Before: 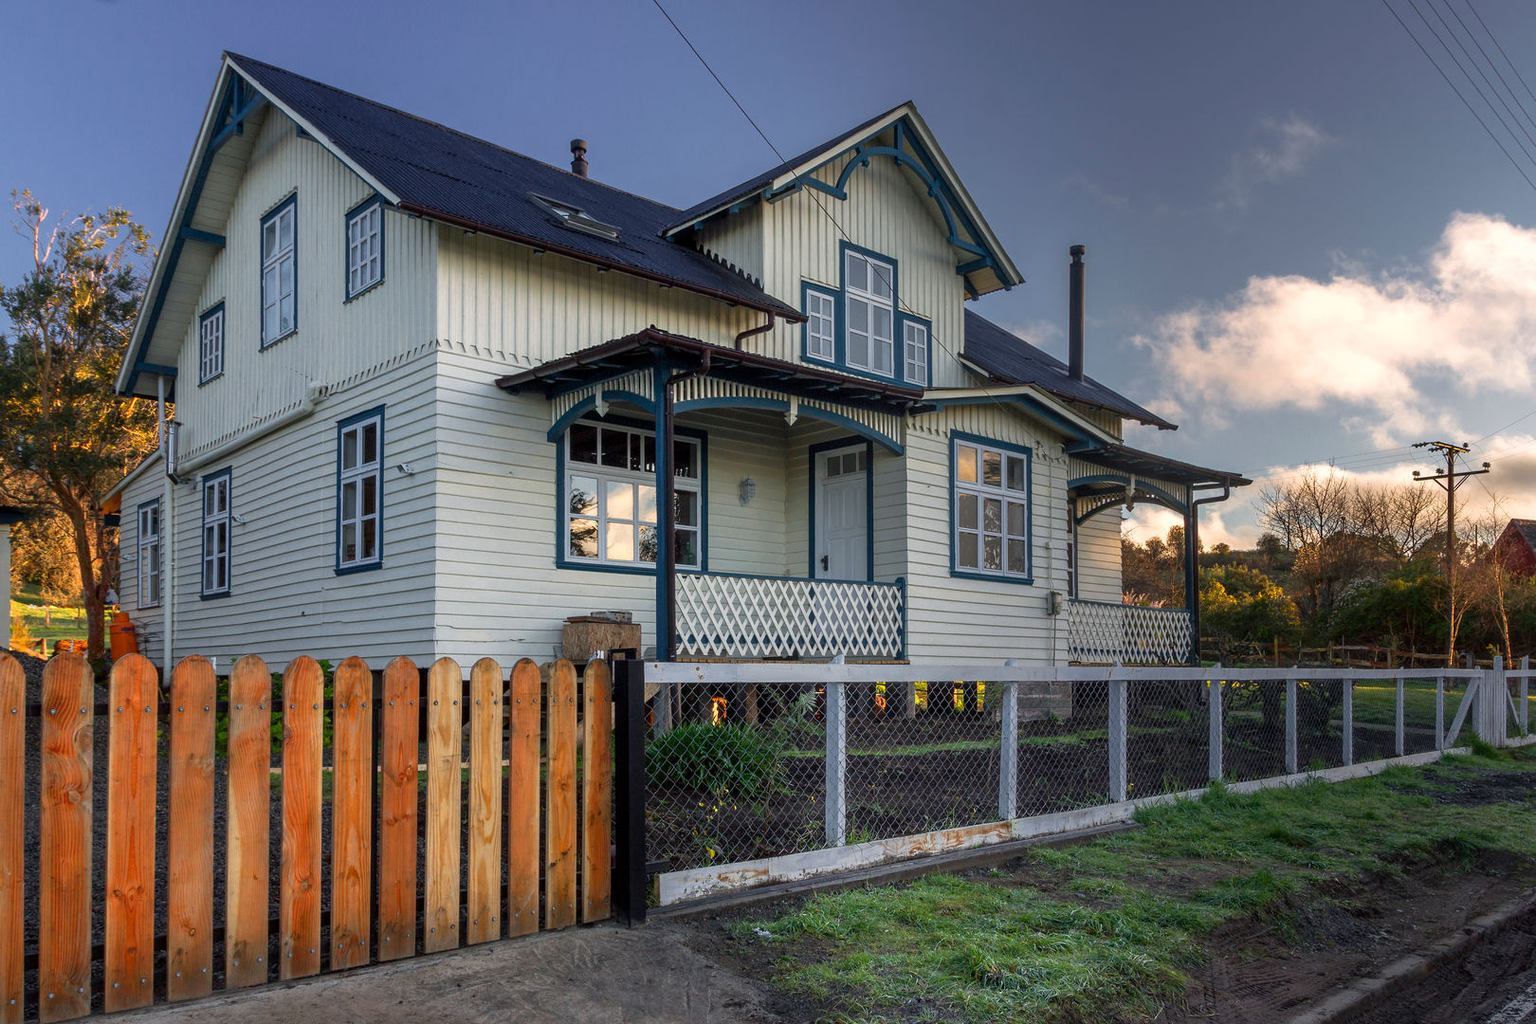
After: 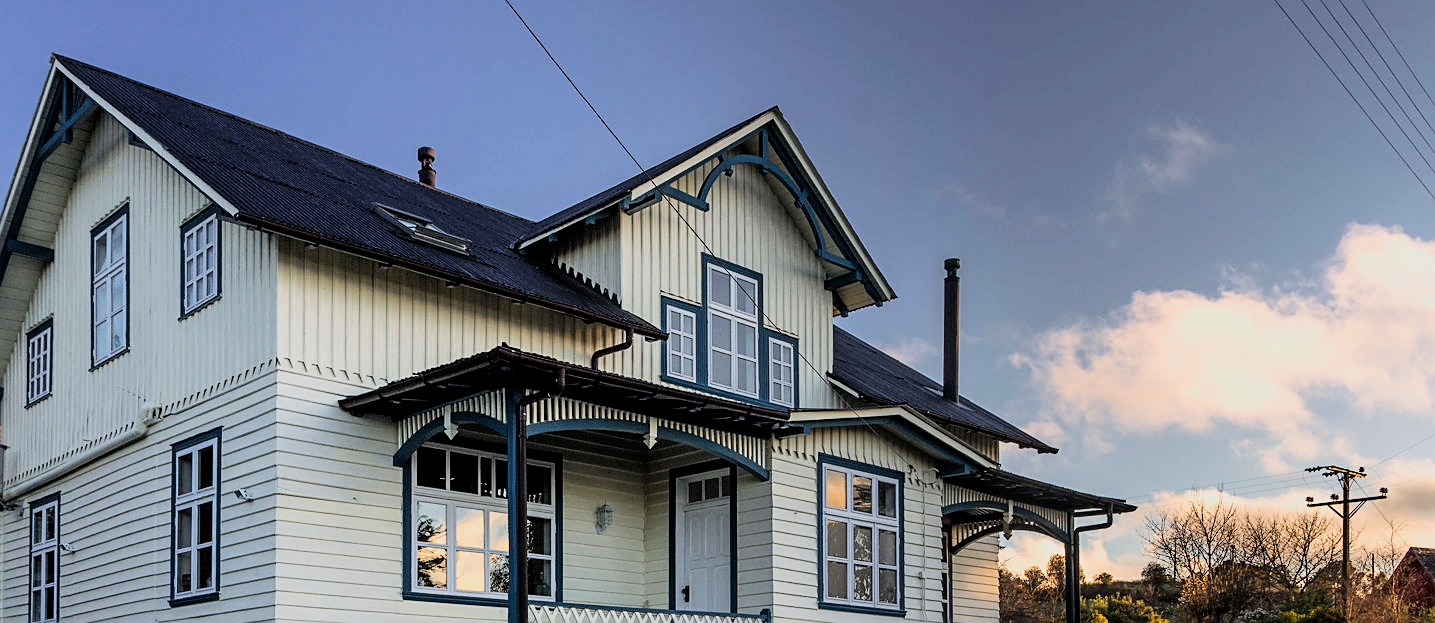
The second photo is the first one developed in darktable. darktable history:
tone curve: curves: ch0 [(0, 0) (0.004, 0.001) (0.02, 0.008) (0.218, 0.218) (0.664, 0.774) (0.832, 0.914) (1, 1)], color space Lab, linked channels, preserve colors none
filmic rgb: black relative exposure -7.1 EV, white relative exposure 5.35 EV, threshold 5.96 EV, hardness 3.02, color science v6 (2022), iterations of high-quality reconstruction 0, enable highlight reconstruction true
sharpen: amount 0.495
crop and rotate: left 11.387%, bottom 42.233%
